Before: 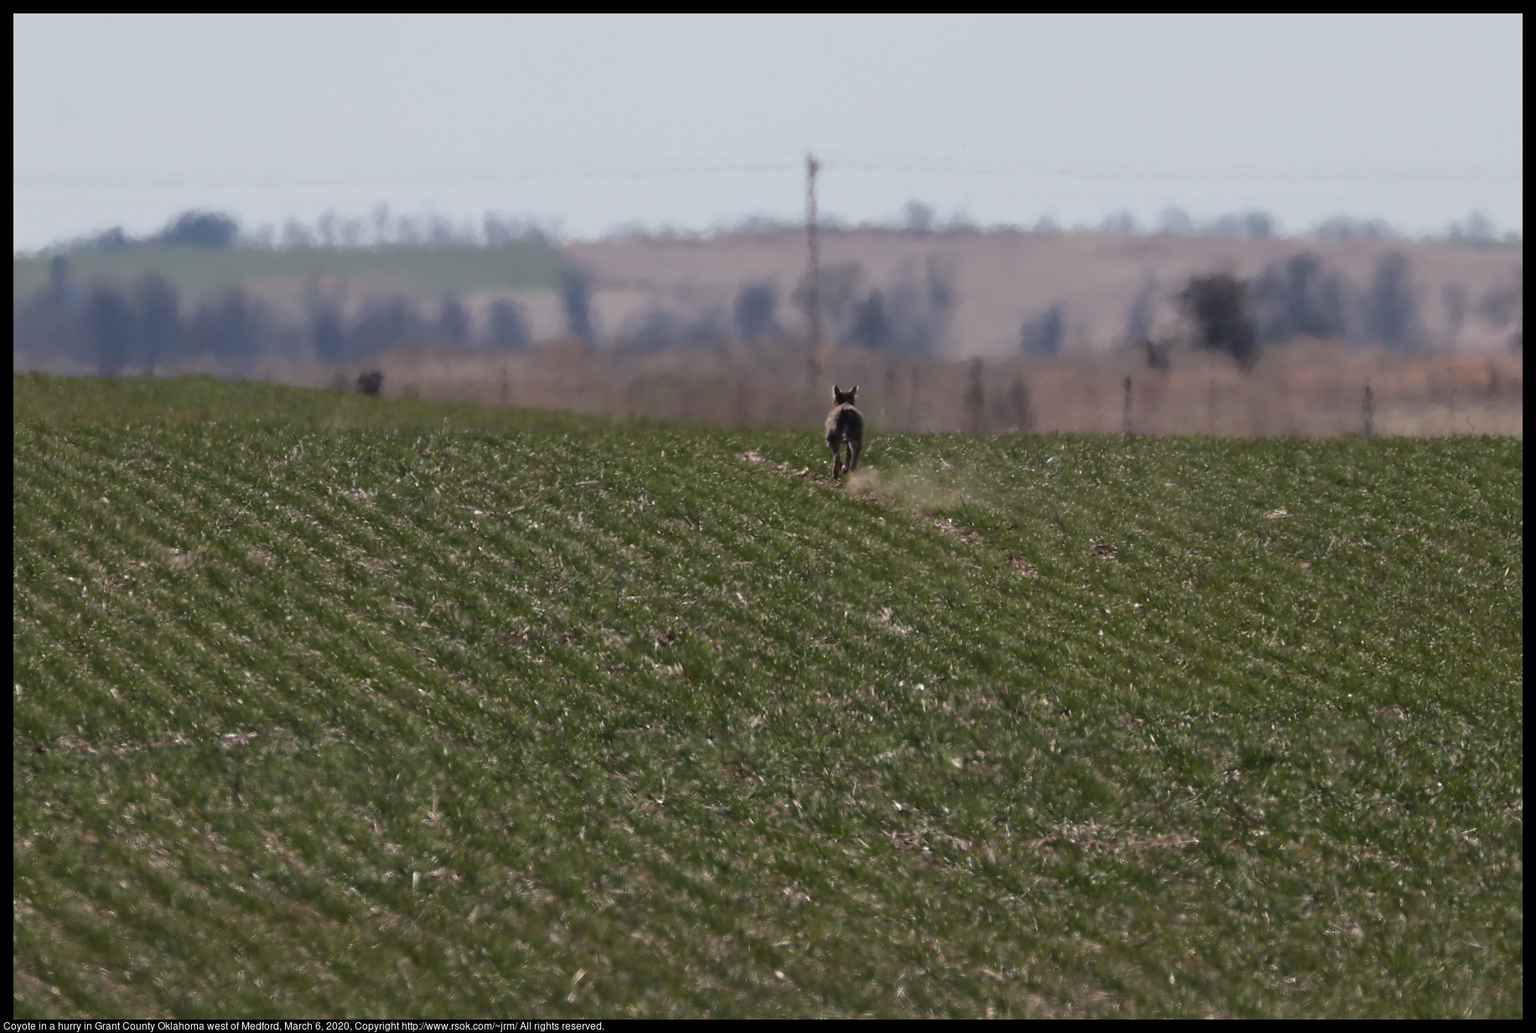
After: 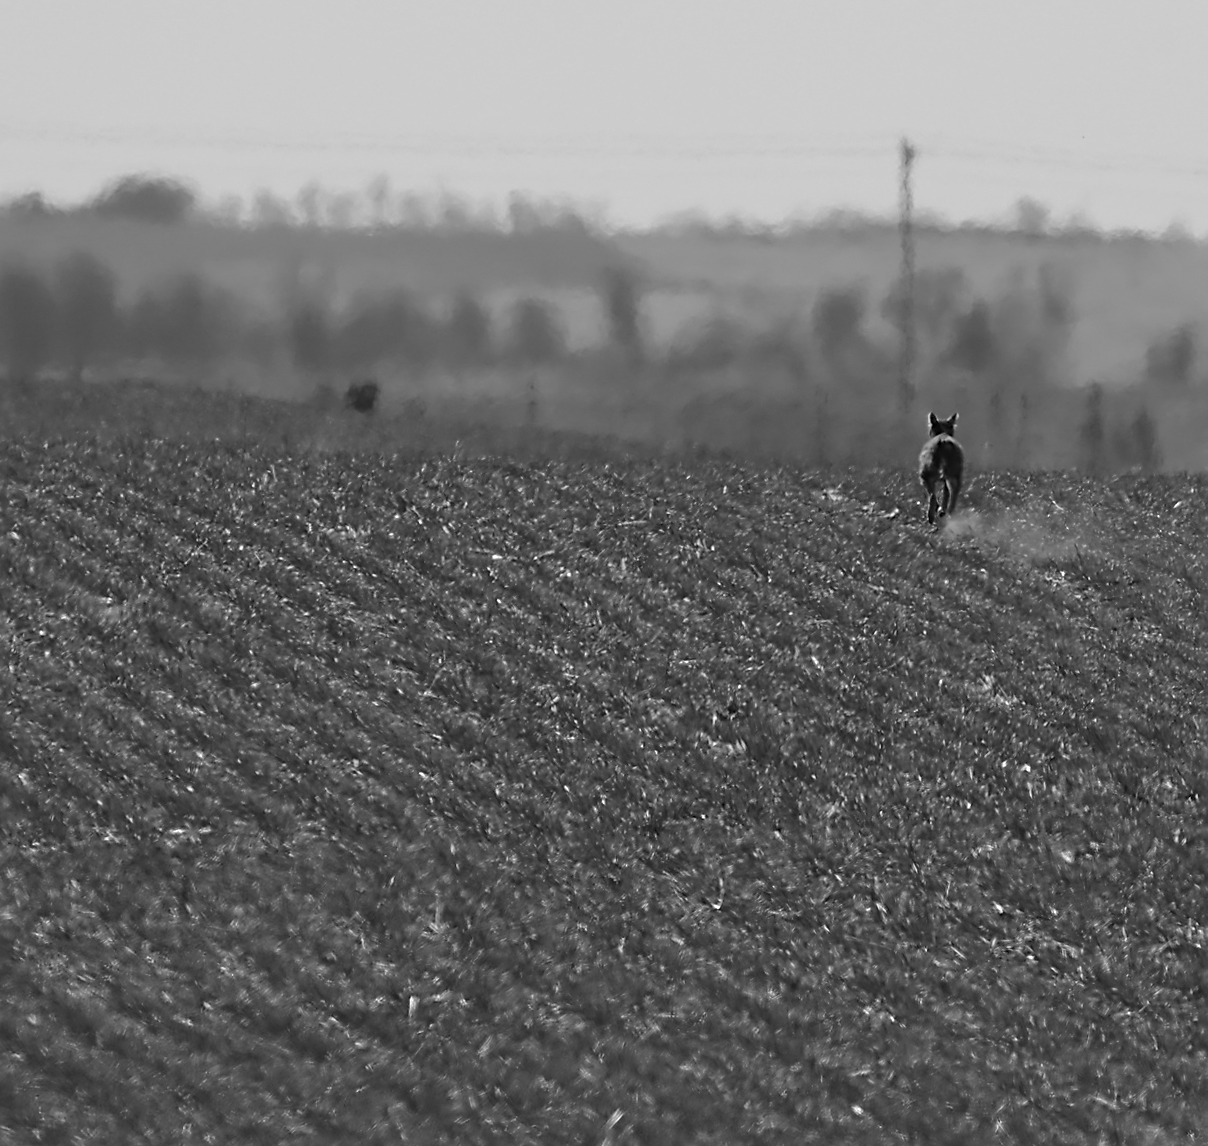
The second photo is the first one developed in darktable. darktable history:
rotate and perspective: rotation 0.679°, lens shift (horizontal) 0.136, crop left 0.009, crop right 0.991, crop top 0.078, crop bottom 0.95
monochrome: on, module defaults
crop and rotate: left 6.617%, right 26.717%
sharpen: radius 2.543, amount 0.636
contrast brightness saturation: saturation -0.05
